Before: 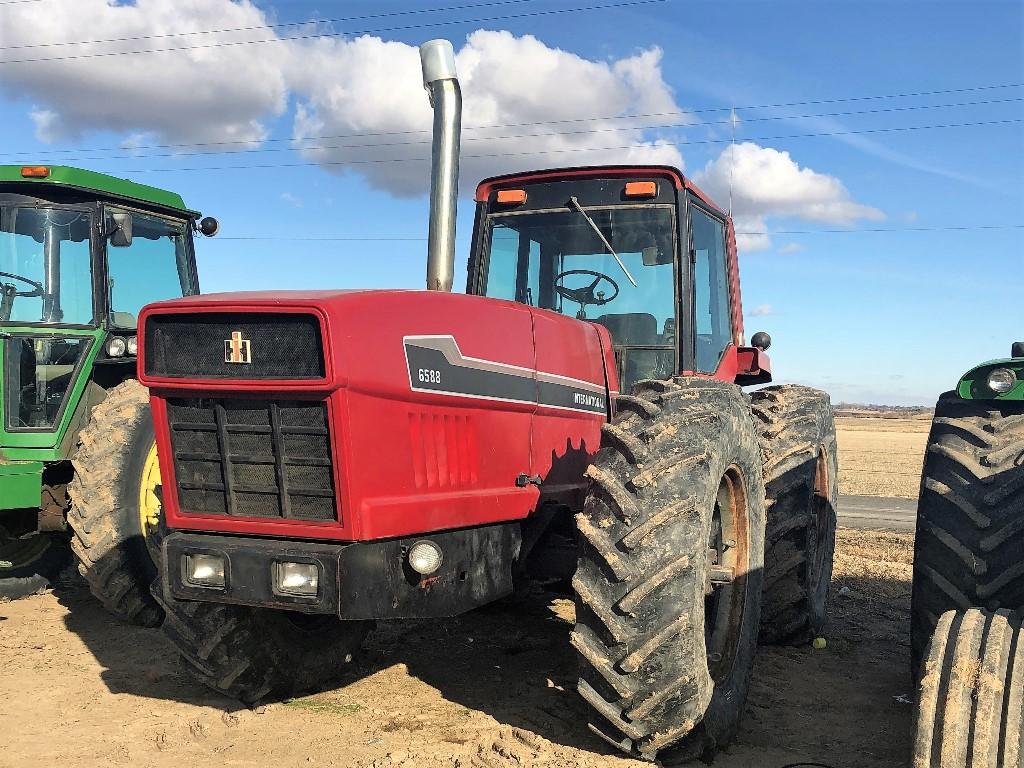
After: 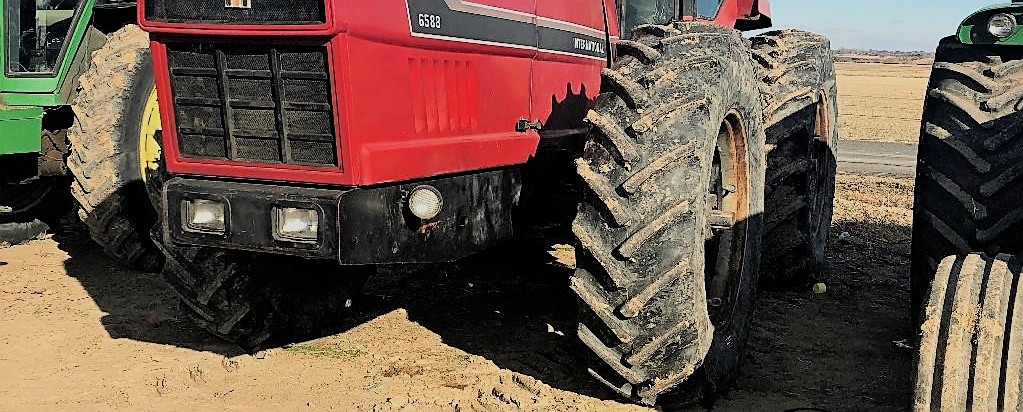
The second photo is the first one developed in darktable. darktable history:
sharpen: on, module defaults
crop and rotate: top 46.237%
tone equalizer: -8 EV -0.417 EV, -7 EV -0.389 EV, -6 EV -0.333 EV, -5 EV -0.222 EV, -3 EV 0.222 EV, -2 EV 0.333 EV, -1 EV 0.389 EV, +0 EV 0.417 EV, edges refinement/feathering 500, mask exposure compensation -1.57 EV, preserve details no
filmic rgb: black relative exposure -7.15 EV, white relative exposure 5.36 EV, hardness 3.02, color science v6 (2022)
